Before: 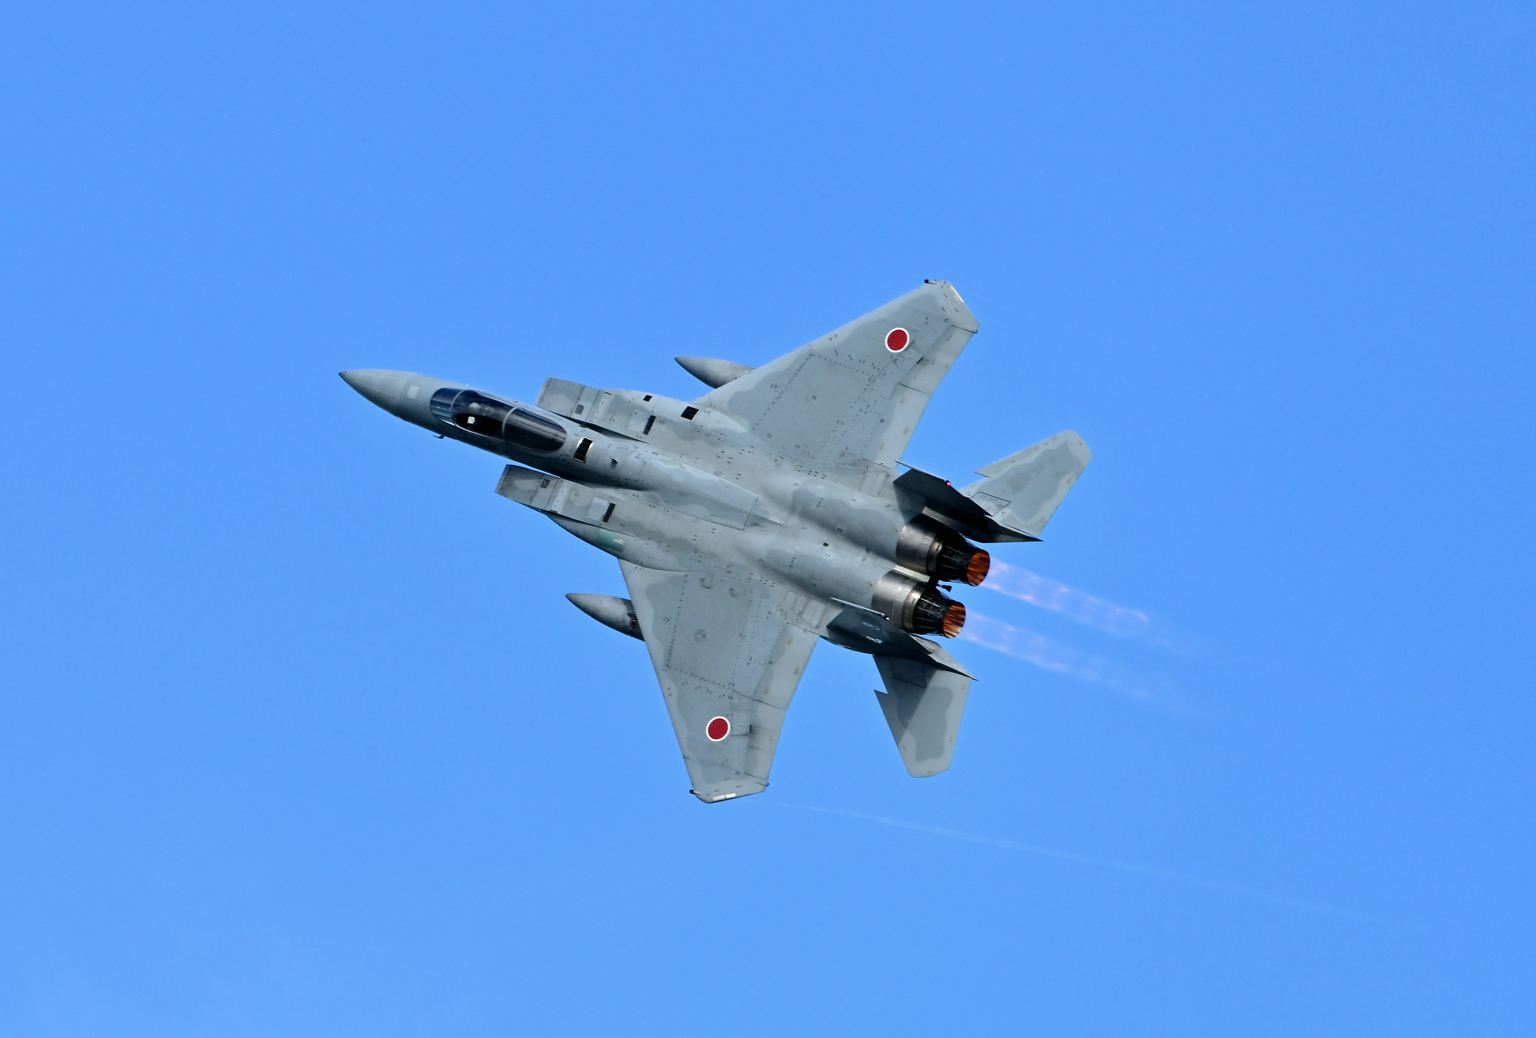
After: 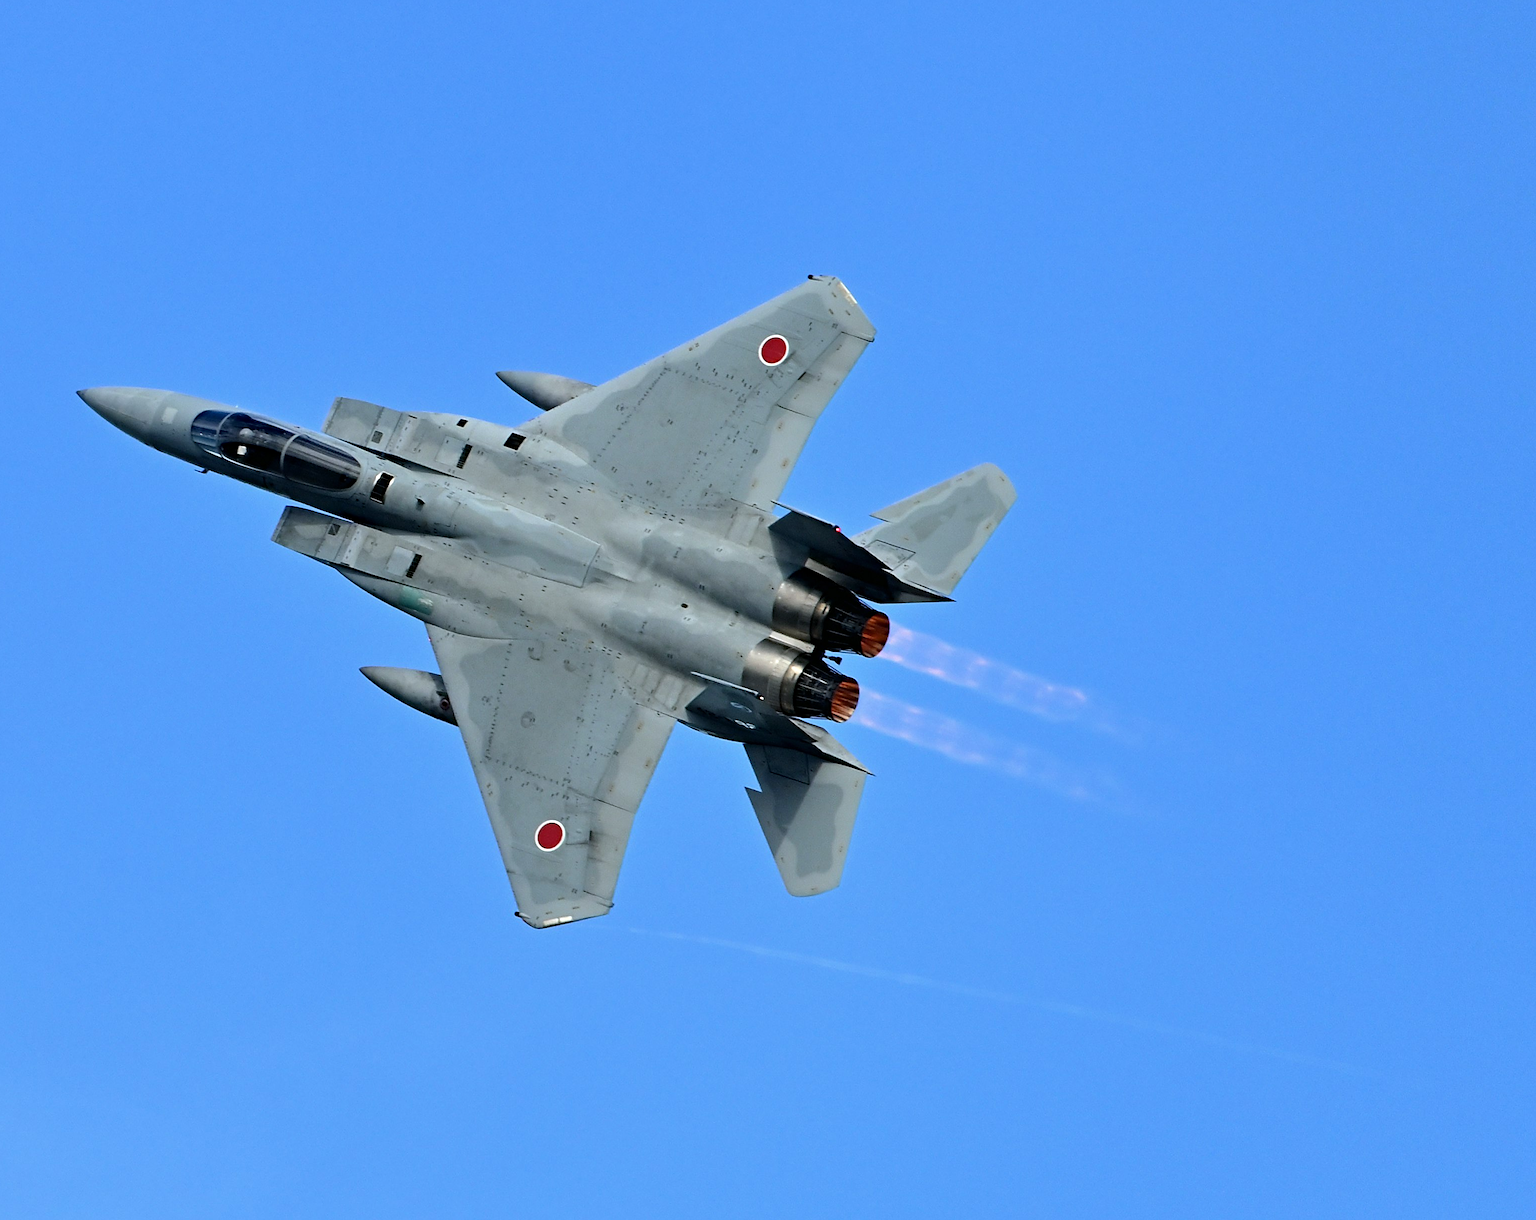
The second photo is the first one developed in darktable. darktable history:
crop and rotate: left 18.093%, top 5.77%, right 1.787%
haze removal: compatibility mode true, adaptive false
sharpen: amount 0.496
